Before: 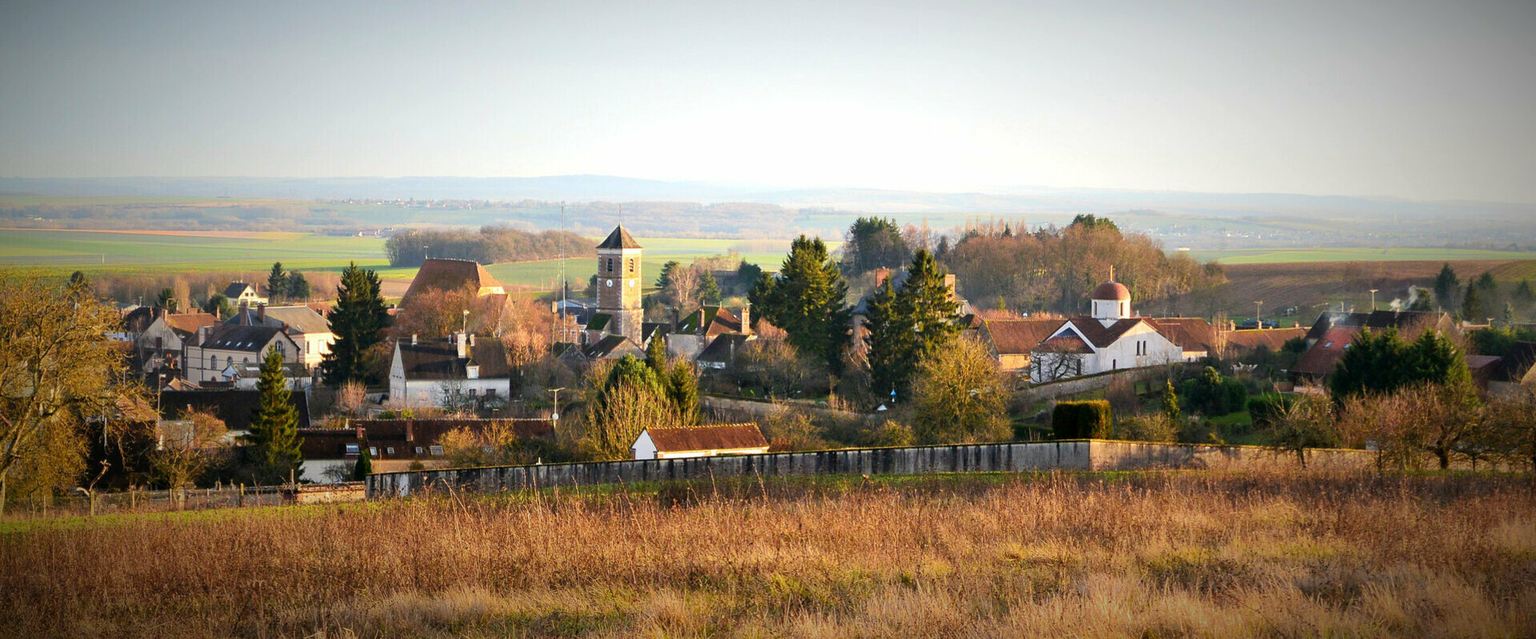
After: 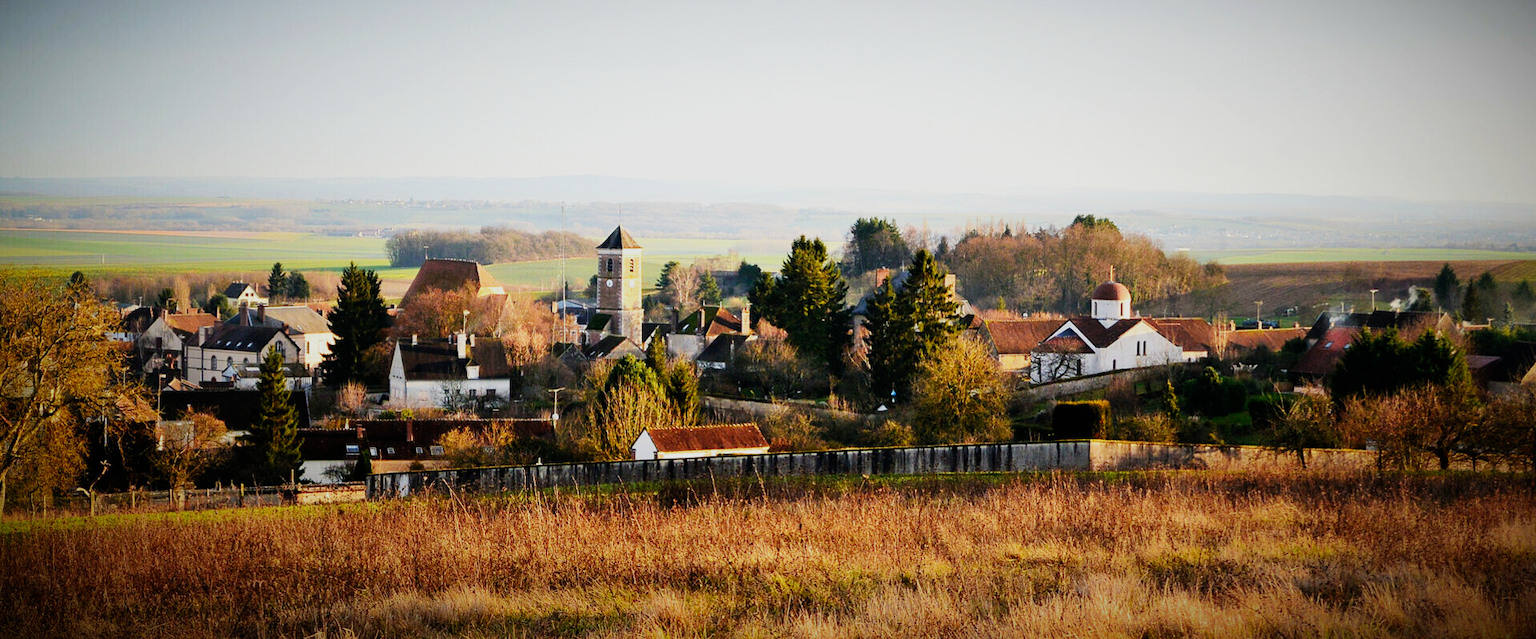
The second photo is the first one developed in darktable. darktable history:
sigmoid: contrast 1.8, skew -0.2, preserve hue 0%, red attenuation 0.1, red rotation 0.035, green attenuation 0.1, green rotation -0.017, blue attenuation 0.15, blue rotation -0.052, base primaries Rec2020
exposure: compensate exposure bias true, compensate highlight preservation false
